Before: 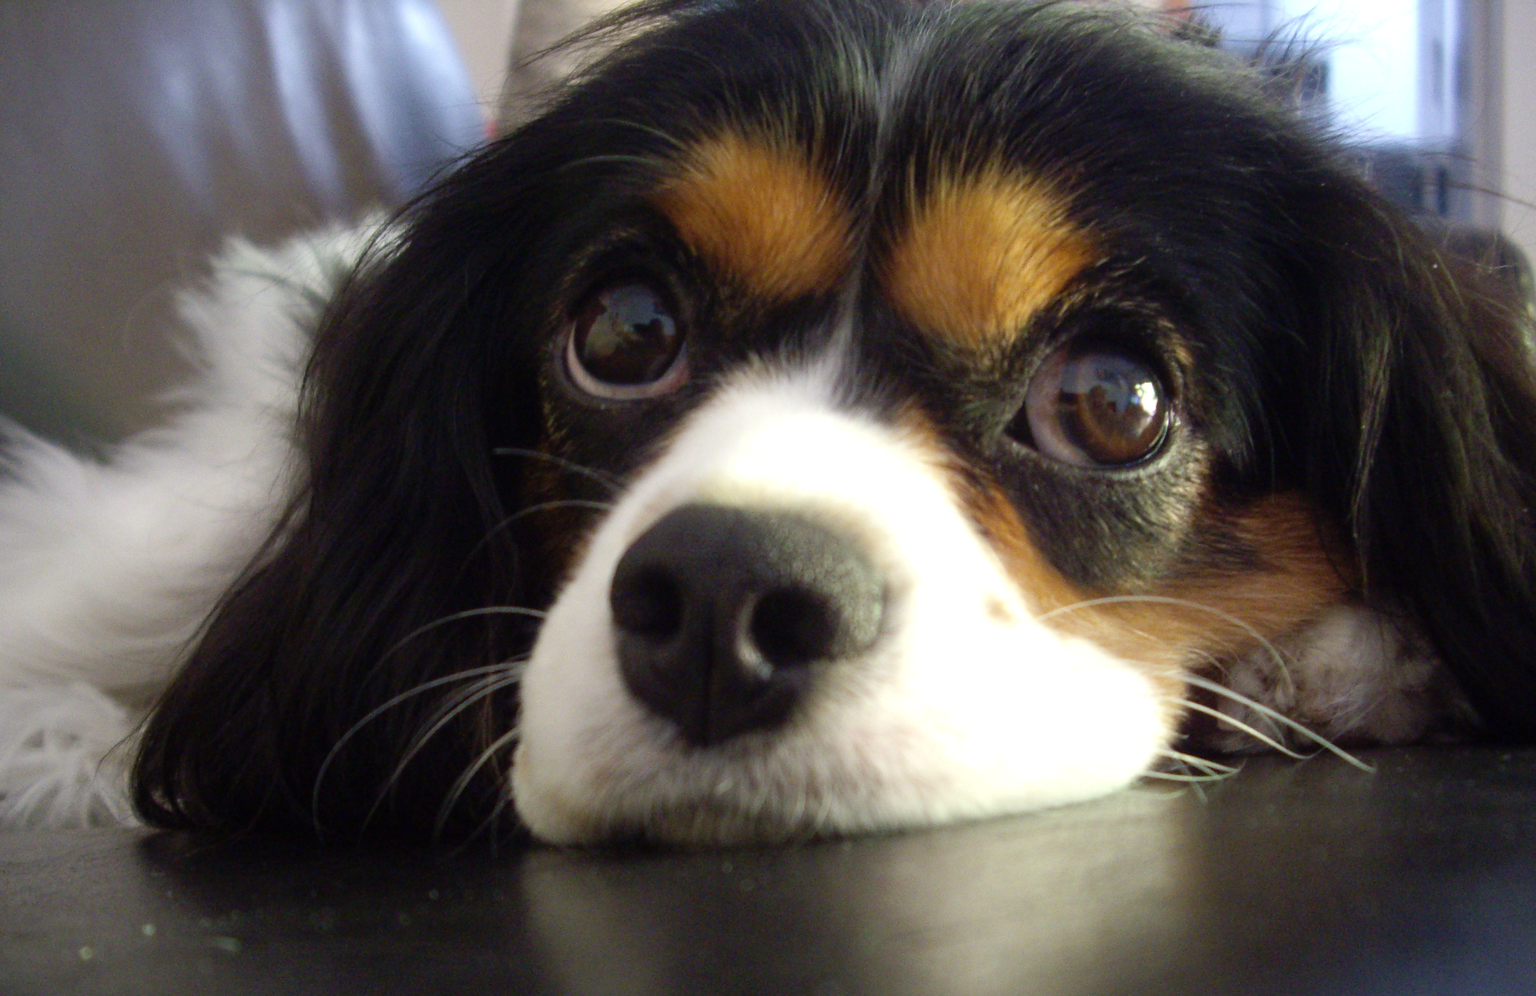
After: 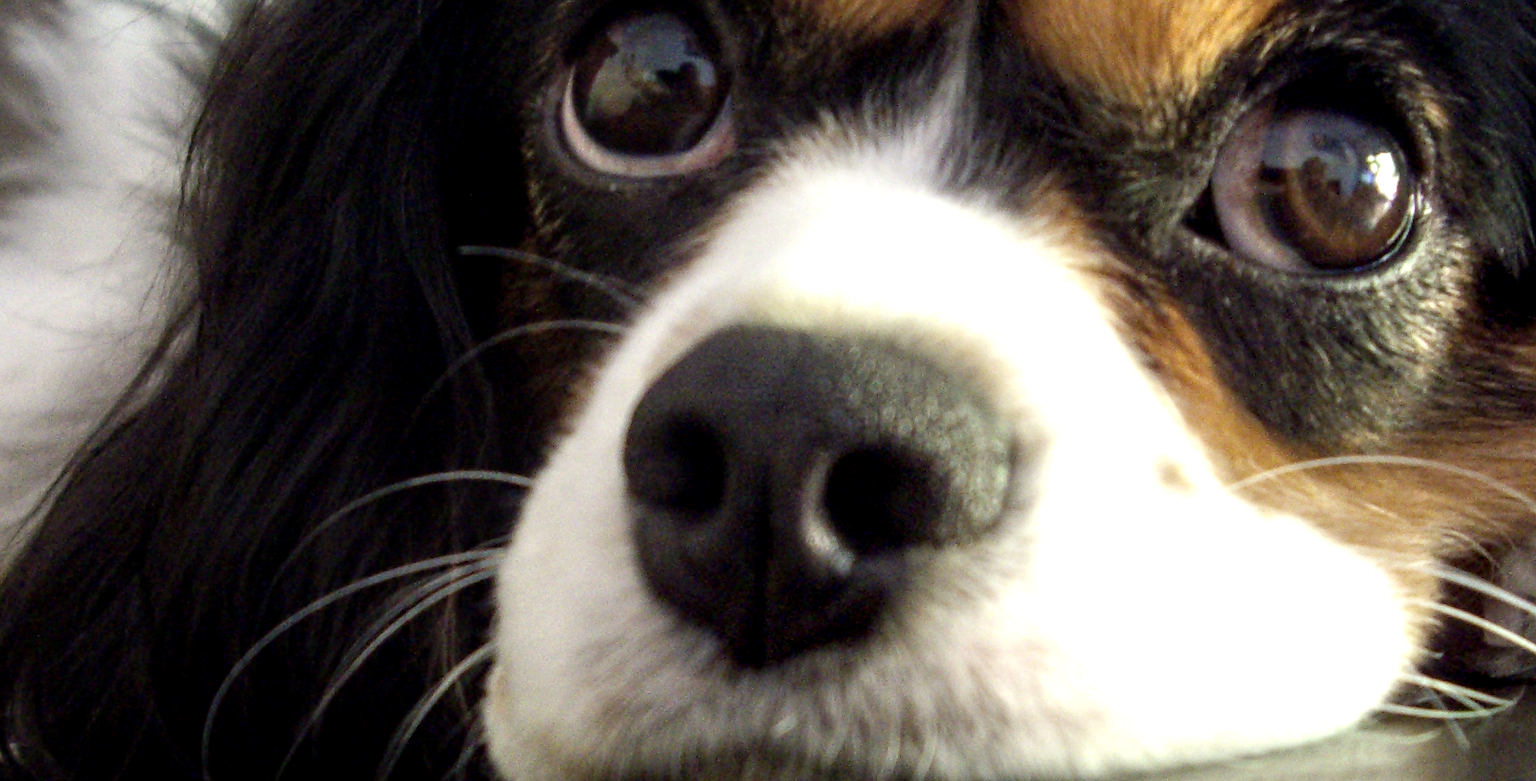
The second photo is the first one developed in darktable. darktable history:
crop: left 11.123%, top 27.61%, right 18.3%, bottom 17.034%
local contrast: highlights 60%, shadows 60%, detail 160%
